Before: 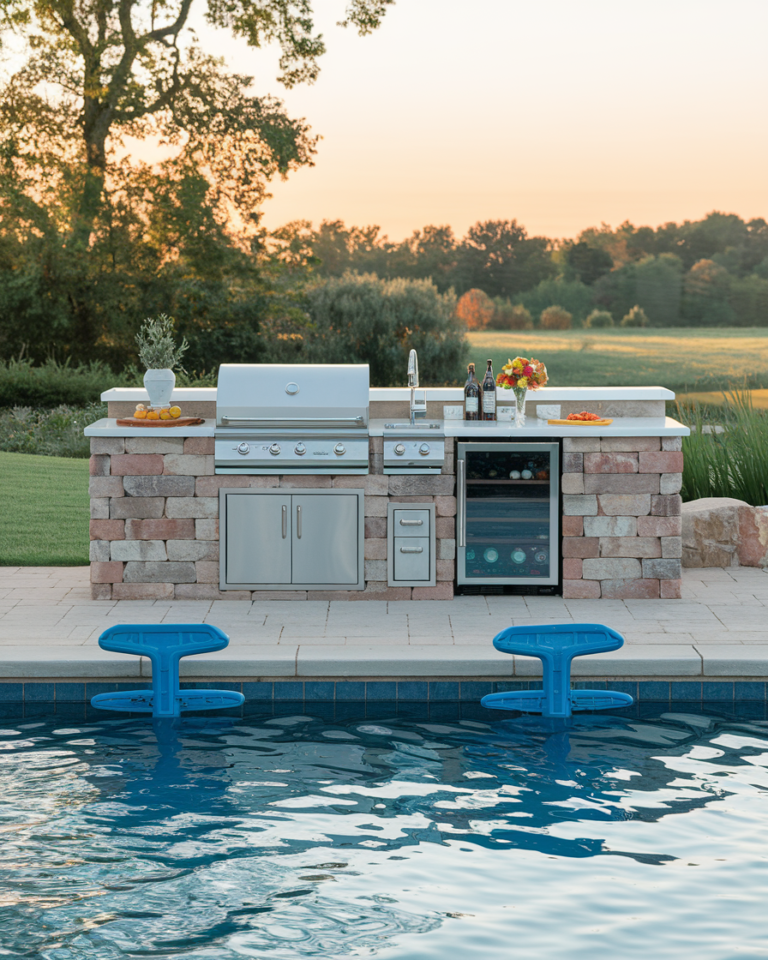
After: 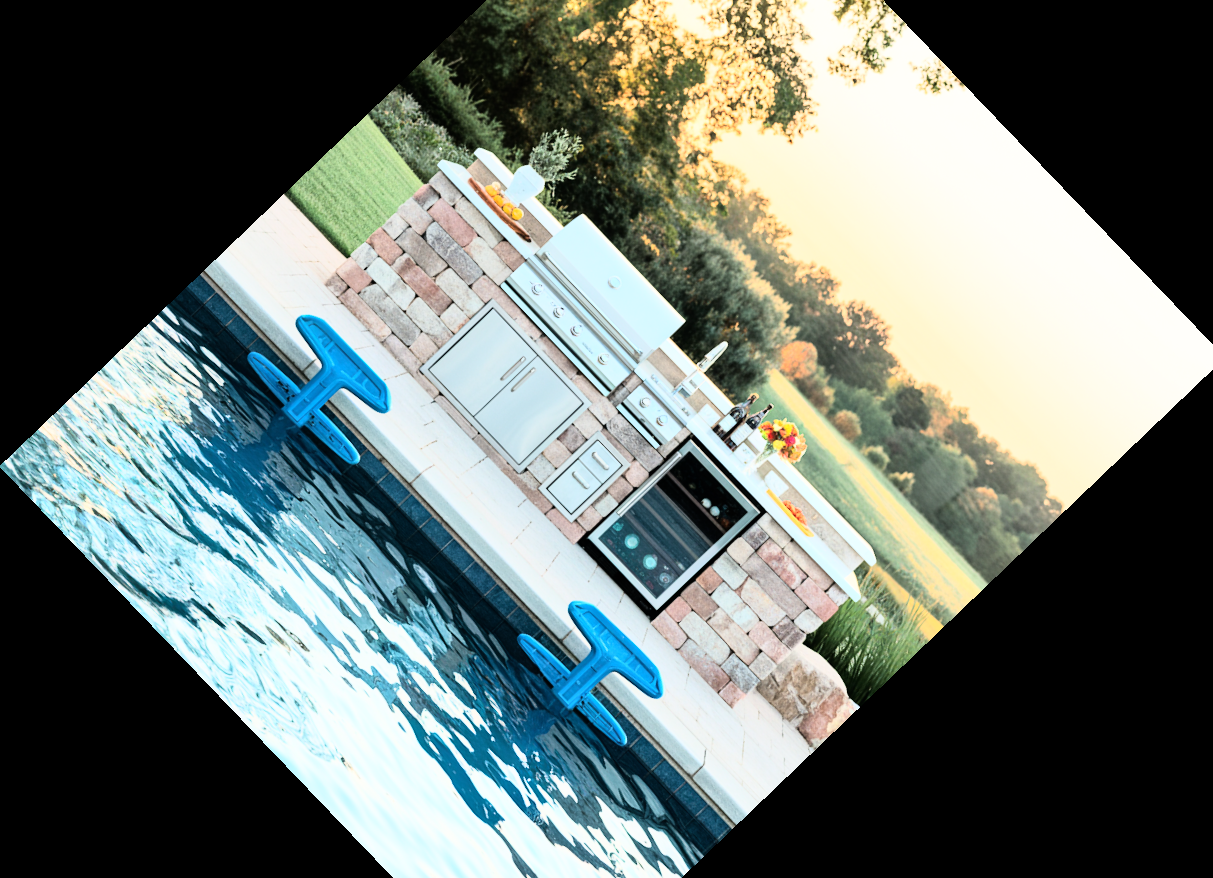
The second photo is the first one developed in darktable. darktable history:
rgb curve: curves: ch0 [(0, 0) (0.21, 0.15) (0.24, 0.21) (0.5, 0.75) (0.75, 0.96) (0.89, 0.99) (1, 1)]; ch1 [(0, 0.02) (0.21, 0.13) (0.25, 0.2) (0.5, 0.67) (0.75, 0.9) (0.89, 0.97) (1, 1)]; ch2 [(0, 0.02) (0.21, 0.13) (0.25, 0.2) (0.5, 0.67) (0.75, 0.9) (0.89, 0.97) (1, 1)], compensate middle gray true
crop and rotate: angle -46.26°, top 16.234%, right 0.912%, bottom 11.704%
